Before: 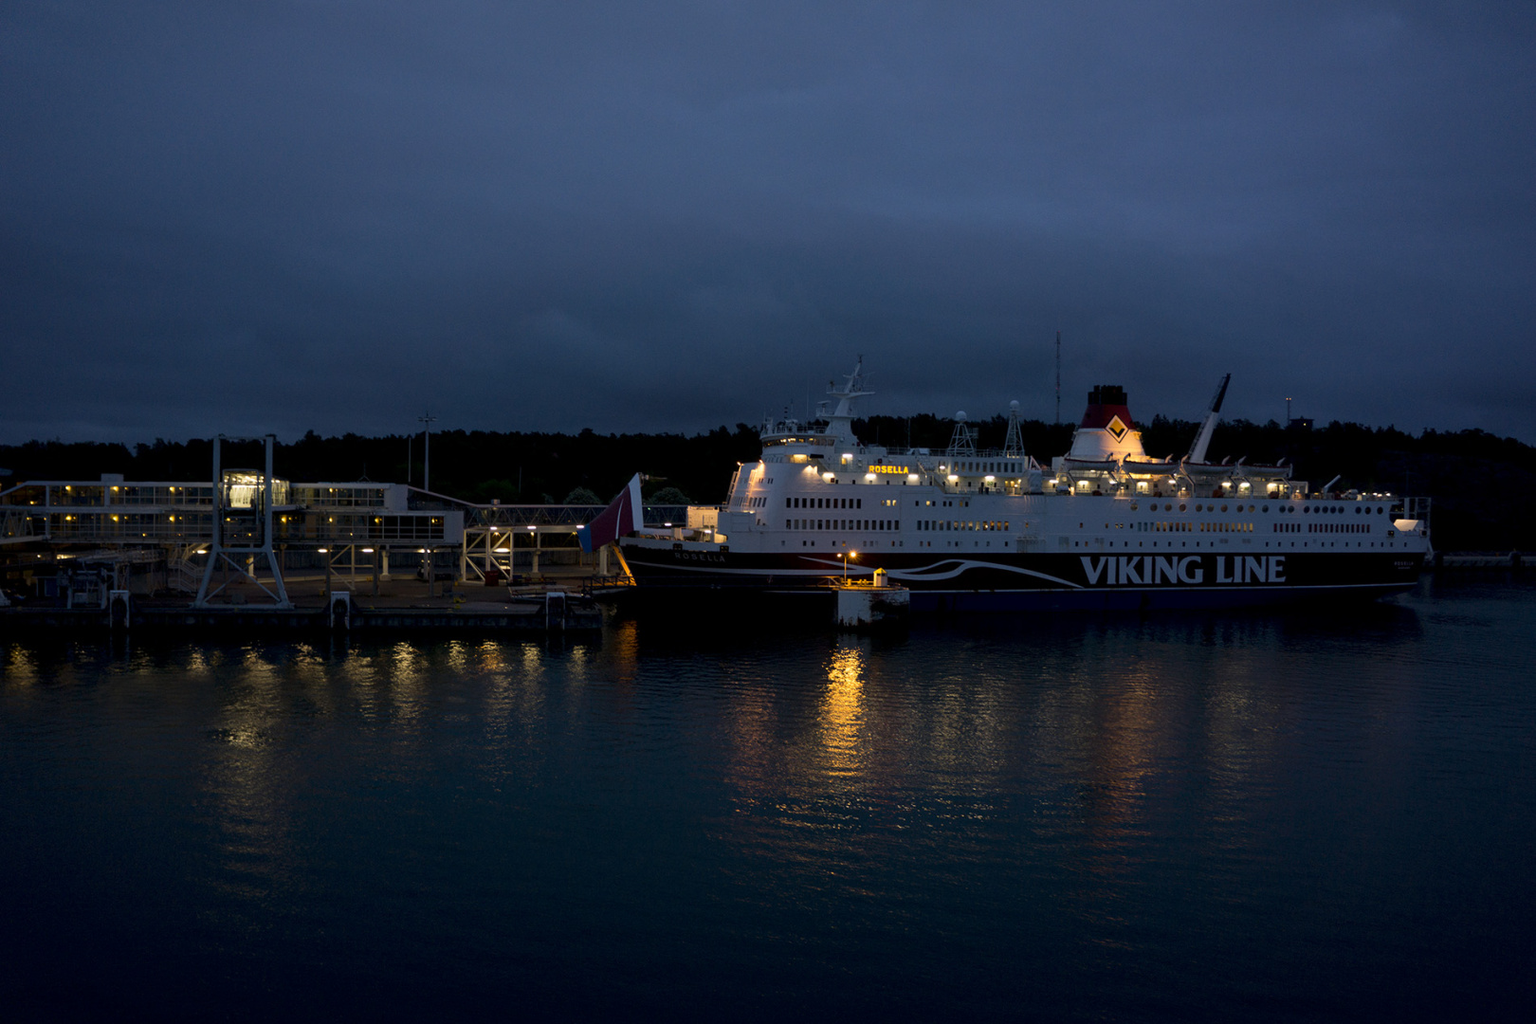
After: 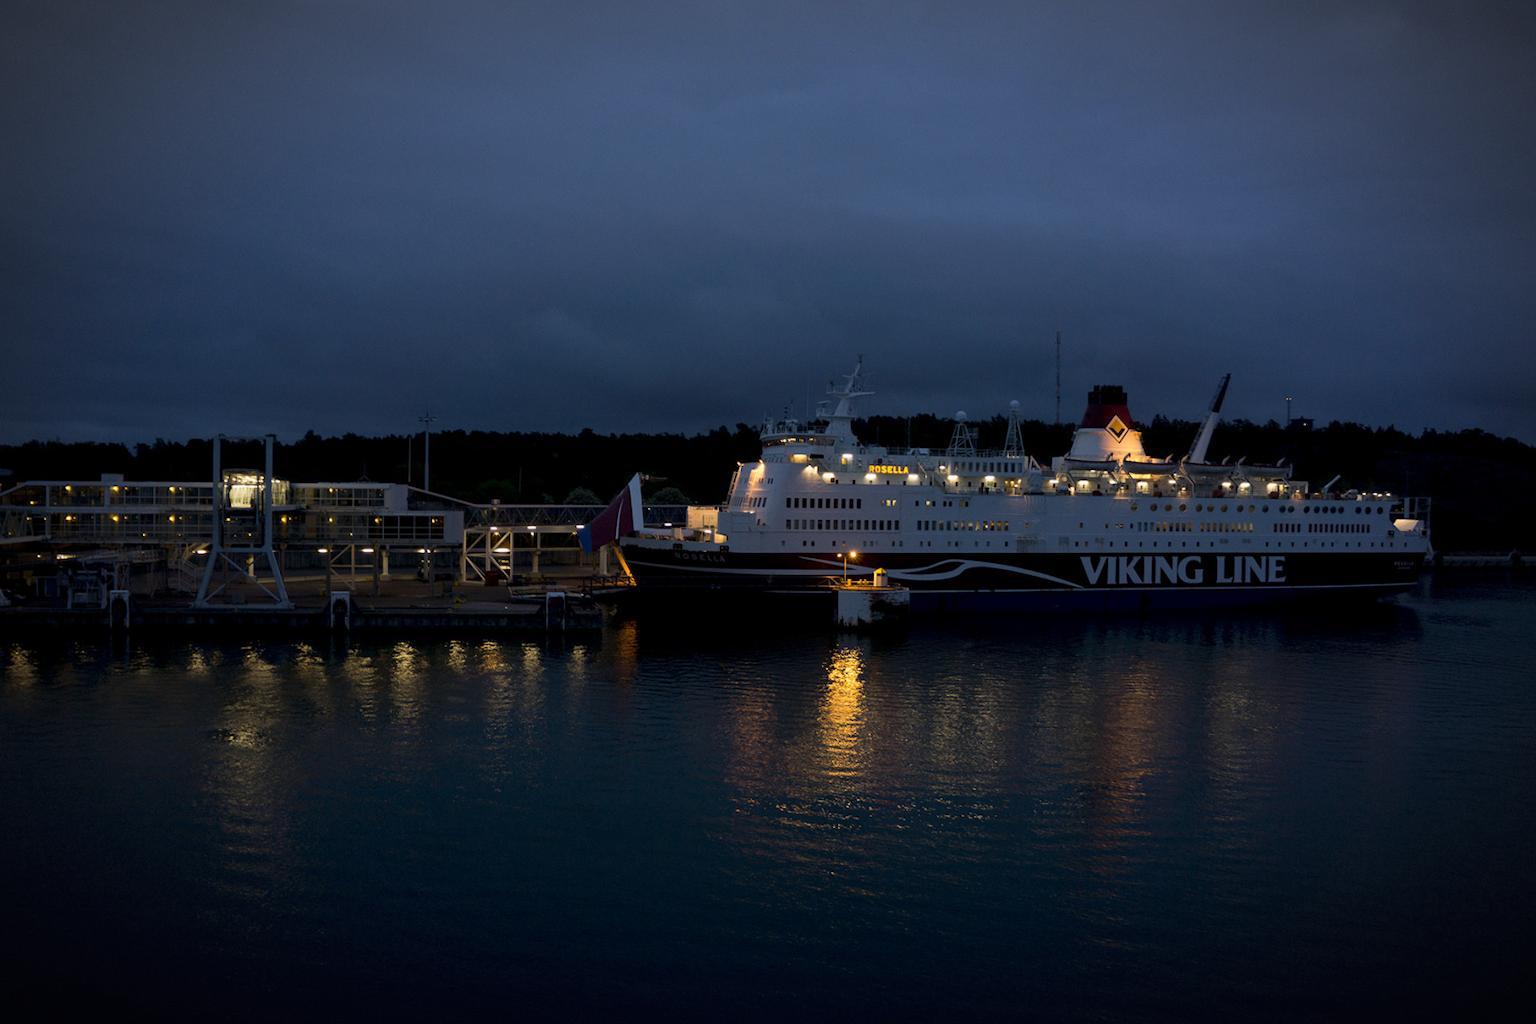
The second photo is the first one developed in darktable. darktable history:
tone equalizer: on, module defaults
vignetting: fall-off start 87%, automatic ratio true
